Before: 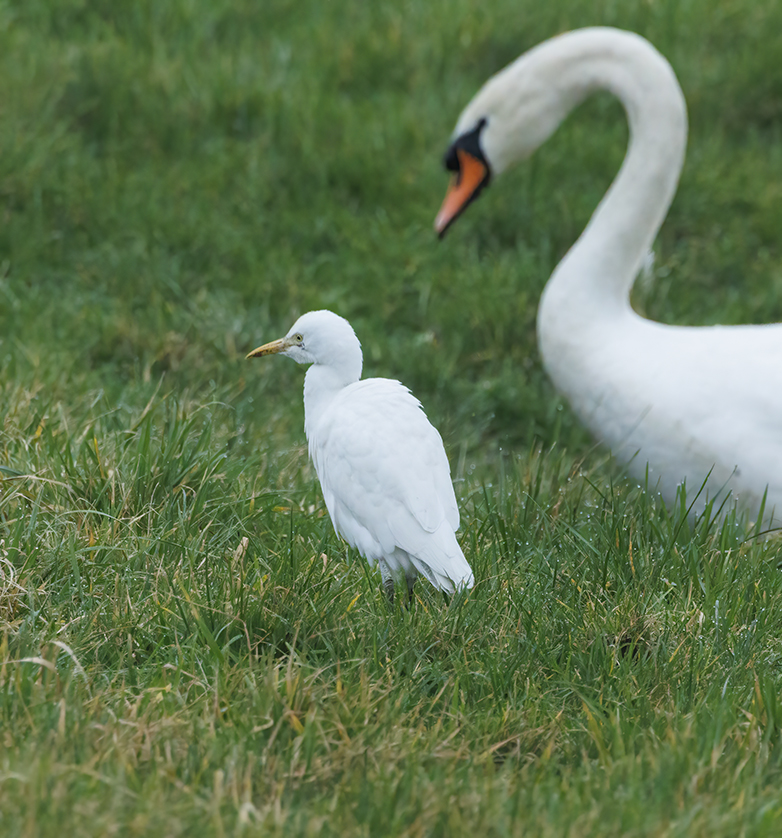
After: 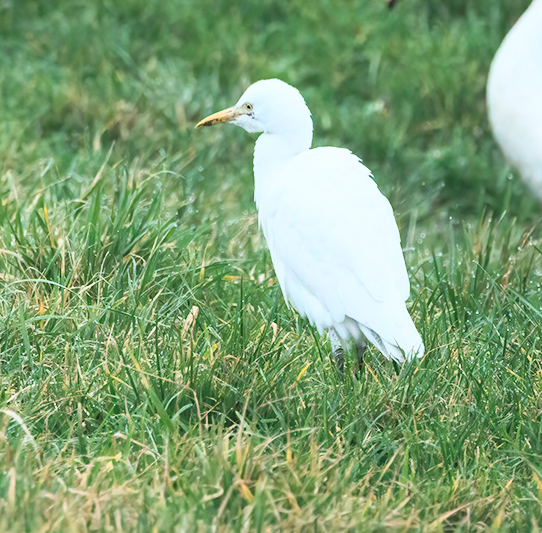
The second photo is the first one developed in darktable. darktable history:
contrast brightness saturation: contrast 0.39, brightness 0.53
crop: left 6.488%, top 27.668%, right 24.183%, bottom 8.656%
